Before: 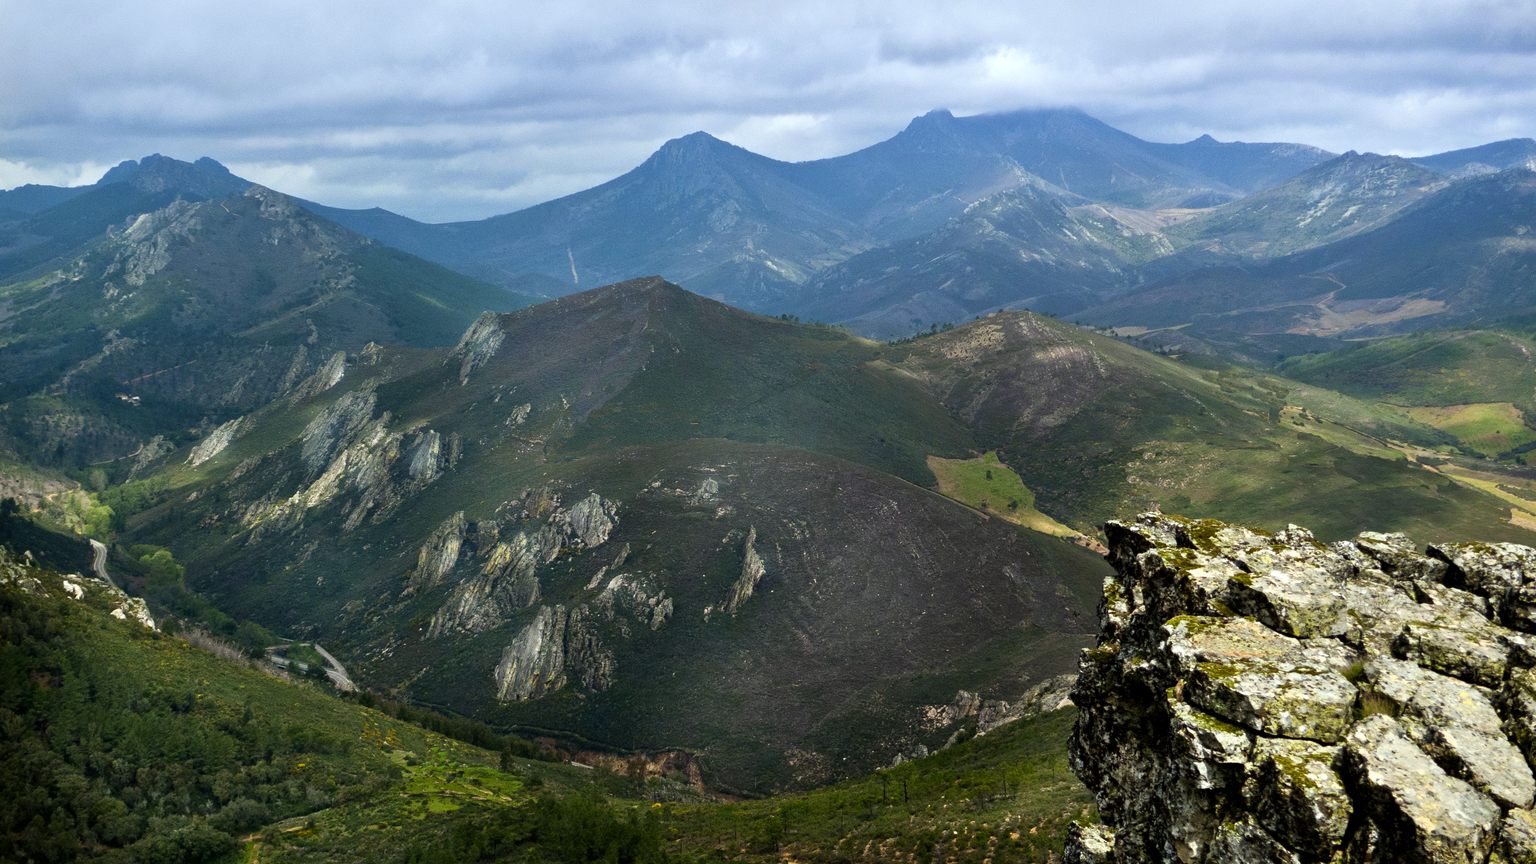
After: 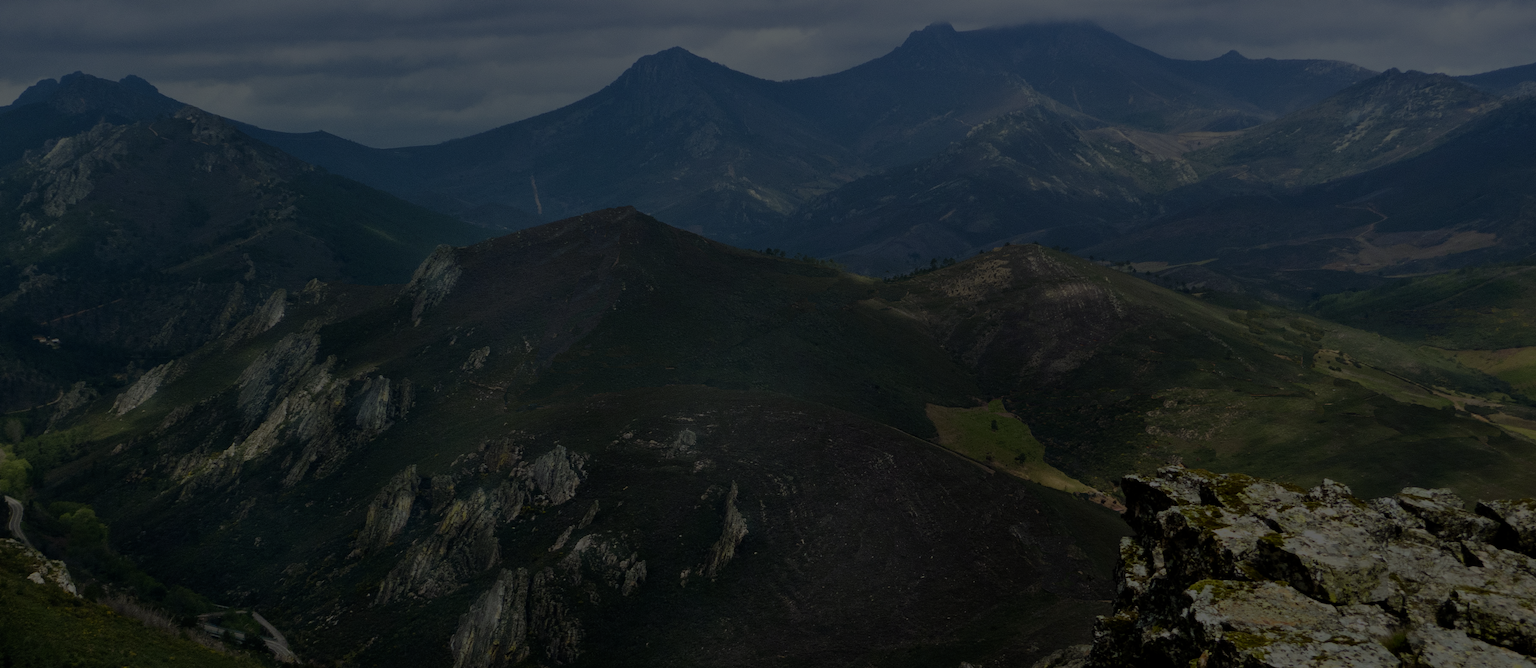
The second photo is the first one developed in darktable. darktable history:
crop: left 5.596%, top 10.314%, right 3.534%, bottom 19.395%
exposure: exposure -2.446 EV, compensate highlight preservation false
base curve: curves: ch0 [(0, 0) (0.595, 0.418) (1, 1)], preserve colors none
